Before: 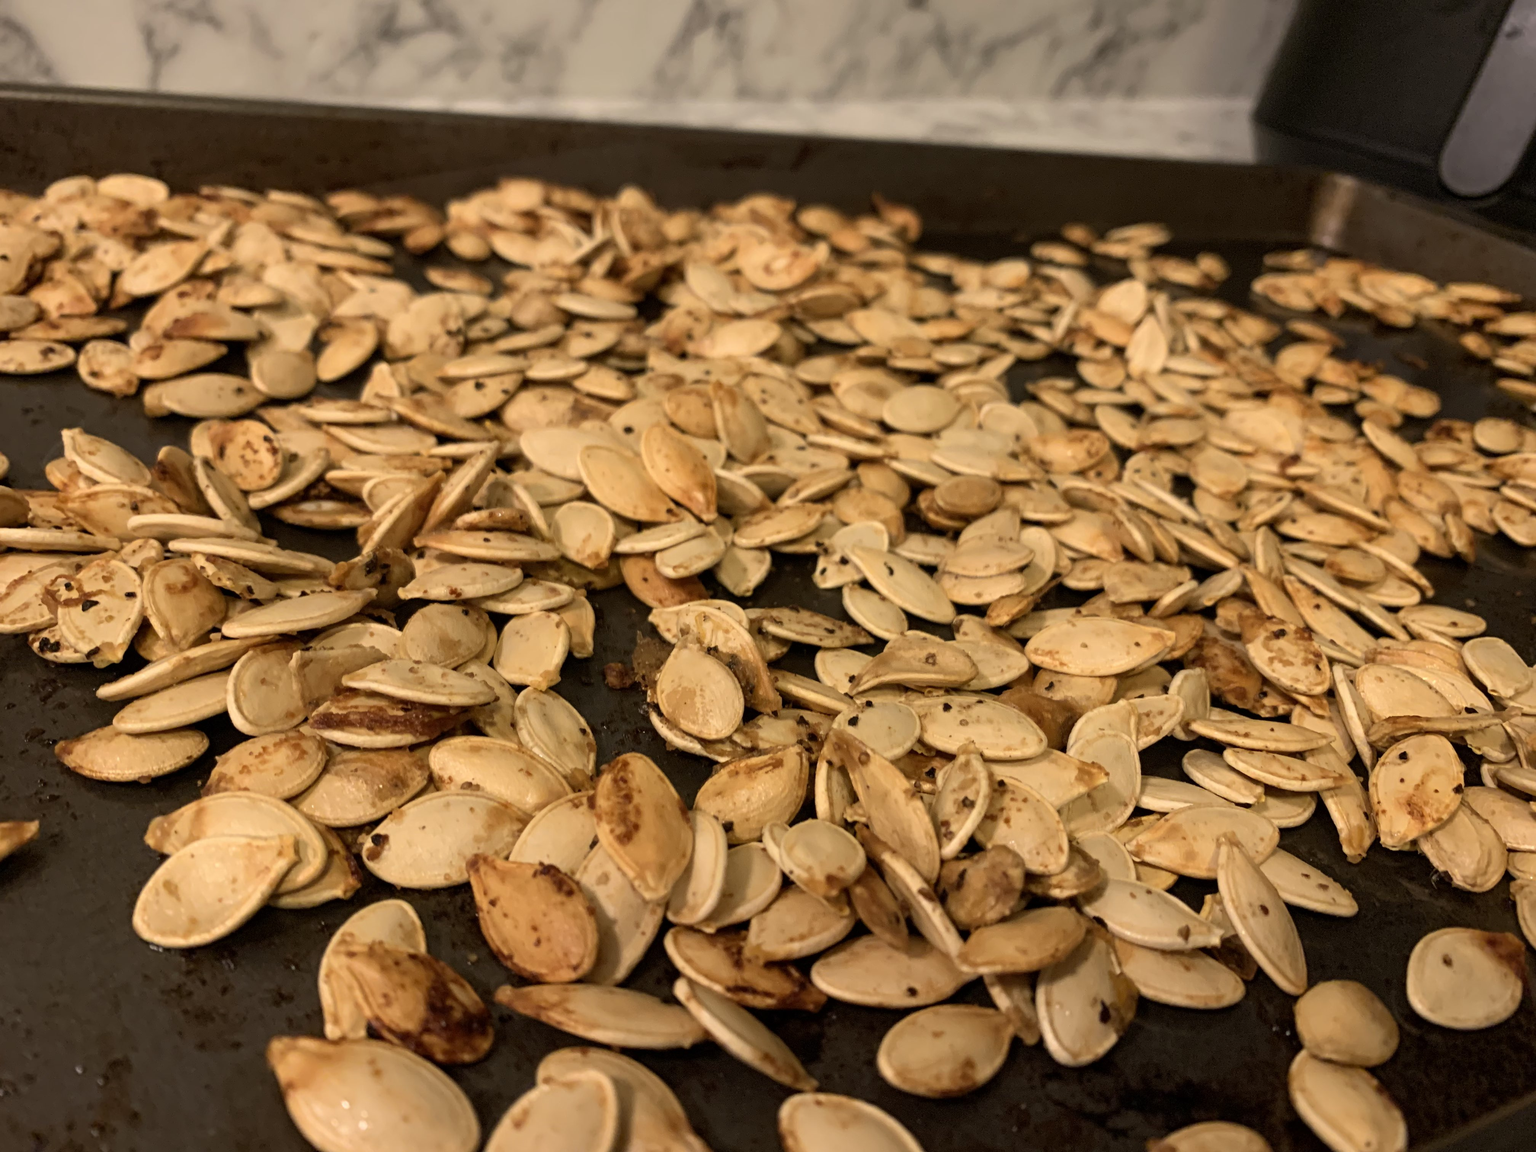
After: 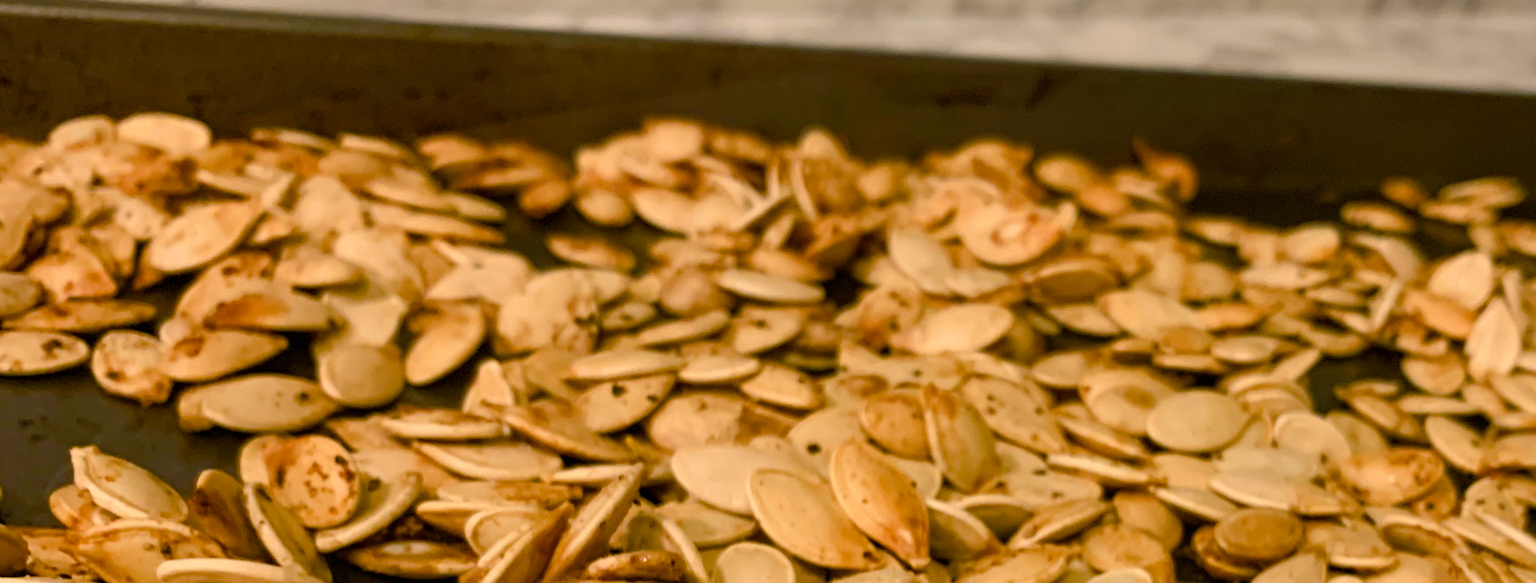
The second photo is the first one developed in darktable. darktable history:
crop: left 0.535%, top 7.641%, right 23.173%, bottom 53.703%
shadows and highlights: shadows 25.29, highlights -24.23, shadows color adjustment 97.99%, highlights color adjustment 58.21%
color balance rgb: shadows lift › chroma 2.539%, shadows lift › hue 193.58°, power › luminance 1.272%, linear chroma grading › global chroma 25.062%, perceptual saturation grading › global saturation 20%, perceptual saturation grading › highlights -50.018%, perceptual saturation grading › shadows 30.269%
